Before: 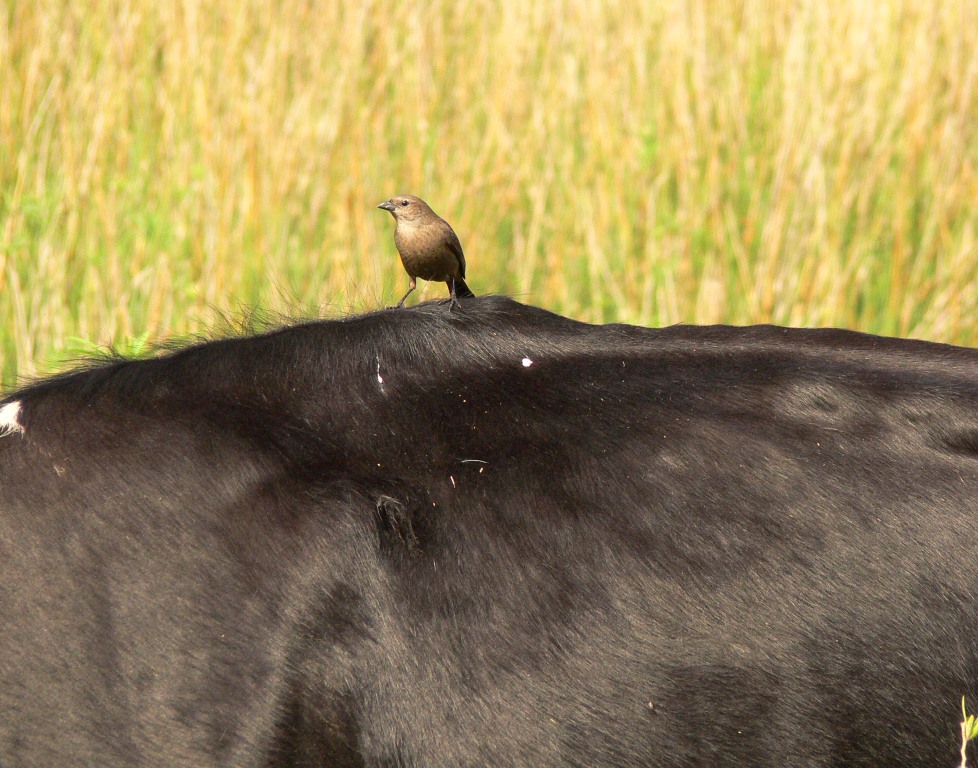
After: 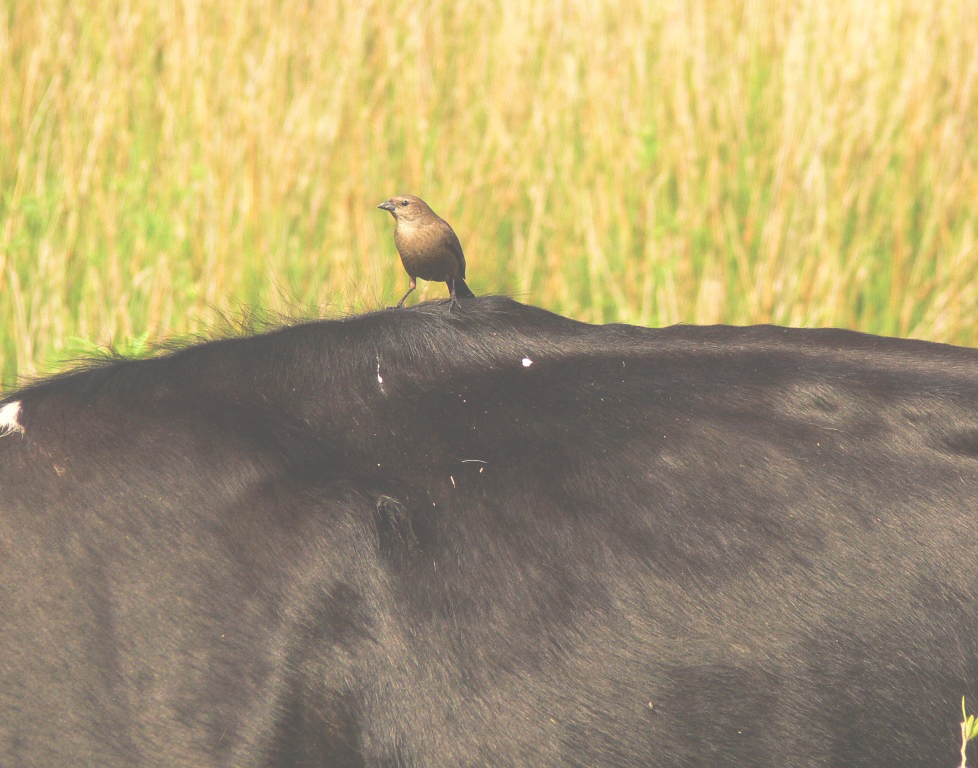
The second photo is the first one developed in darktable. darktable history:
exposure: black level correction -0.087, compensate highlight preservation false
velvia: on, module defaults
